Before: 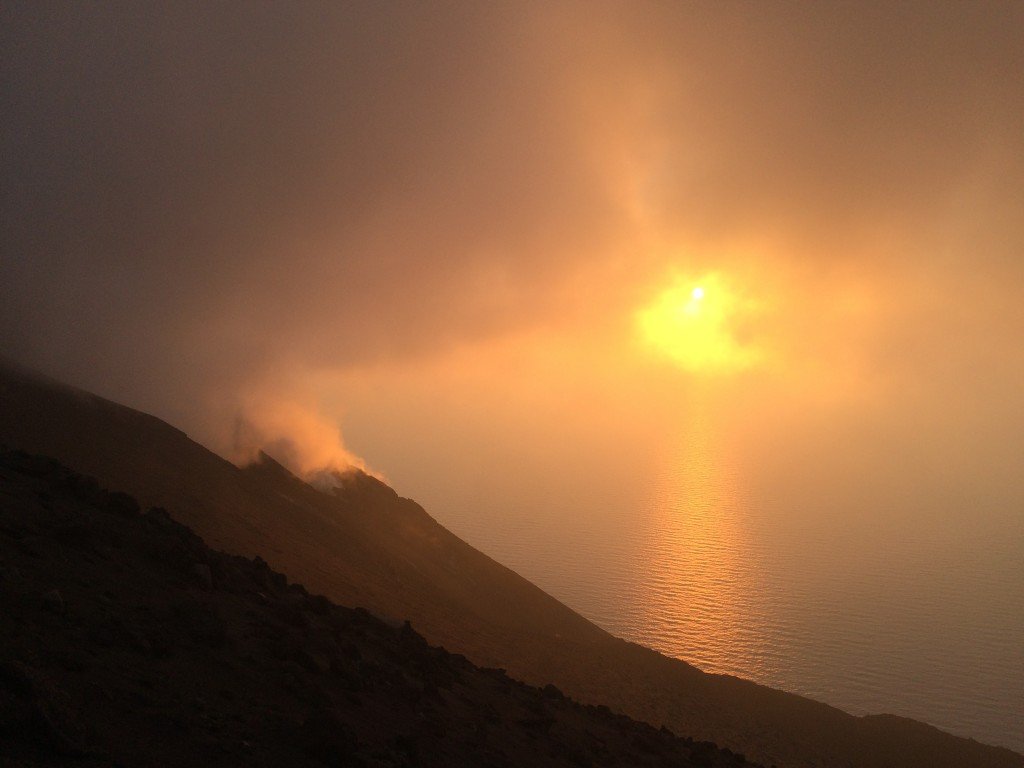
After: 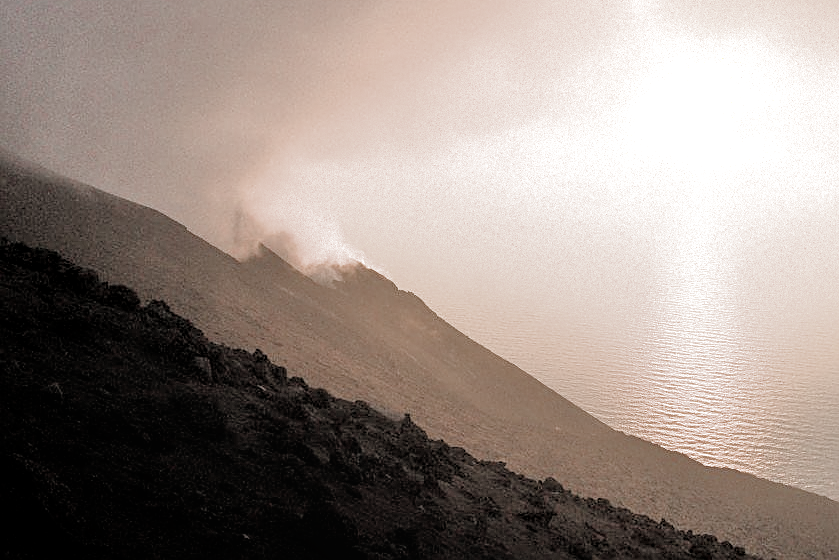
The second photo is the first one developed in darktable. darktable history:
crop: top 27.025%, right 18.019%
filmic rgb: black relative exposure -3.81 EV, white relative exposure 3.48 EV, threshold -0.304 EV, transition 3.19 EV, structure ↔ texture 99.36%, hardness 2.59, contrast 1.103, enable highlight reconstruction true
color zones: curves: ch1 [(0, 0.34) (0.143, 0.164) (0.286, 0.152) (0.429, 0.176) (0.571, 0.173) (0.714, 0.188) (0.857, 0.199) (1, 0.34)]
tone equalizer: -7 EV 0.162 EV, -6 EV 0.608 EV, -5 EV 1.15 EV, -4 EV 1.32 EV, -3 EV 1.13 EV, -2 EV 0.6 EV, -1 EV 0.147 EV, mask exposure compensation -0.497 EV
sharpen: amount 0.573
local contrast: on, module defaults
color balance rgb: linear chroma grading › global chroma 4.964%, perceptual saturation grading › global saturation 20%, perceptual saturation grading › highlights -25.311%, perceptual saturation grading › shadows 24.484%
exposure: black level correction 0, exposure 1.754 EV, compensate highlight preservation false
